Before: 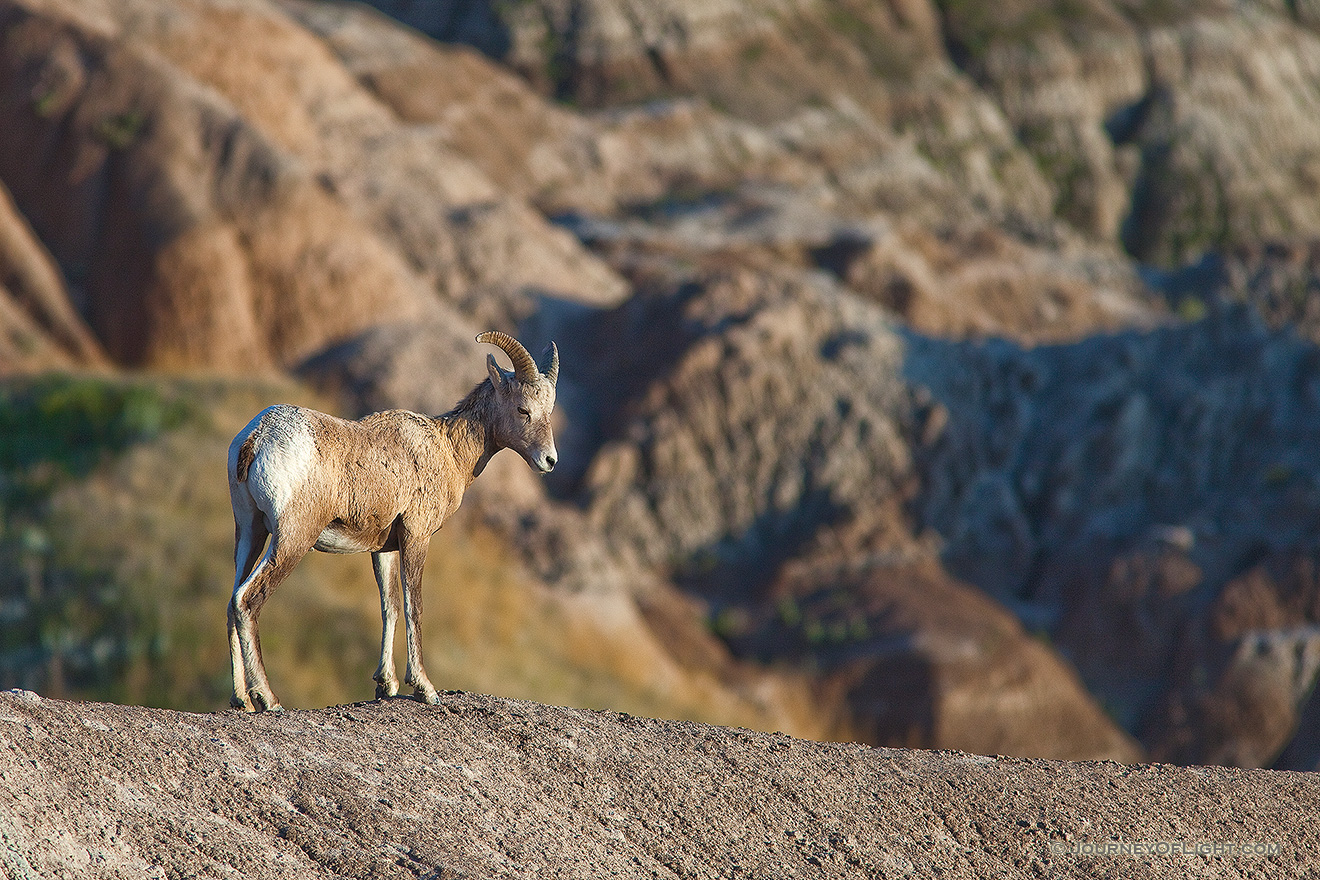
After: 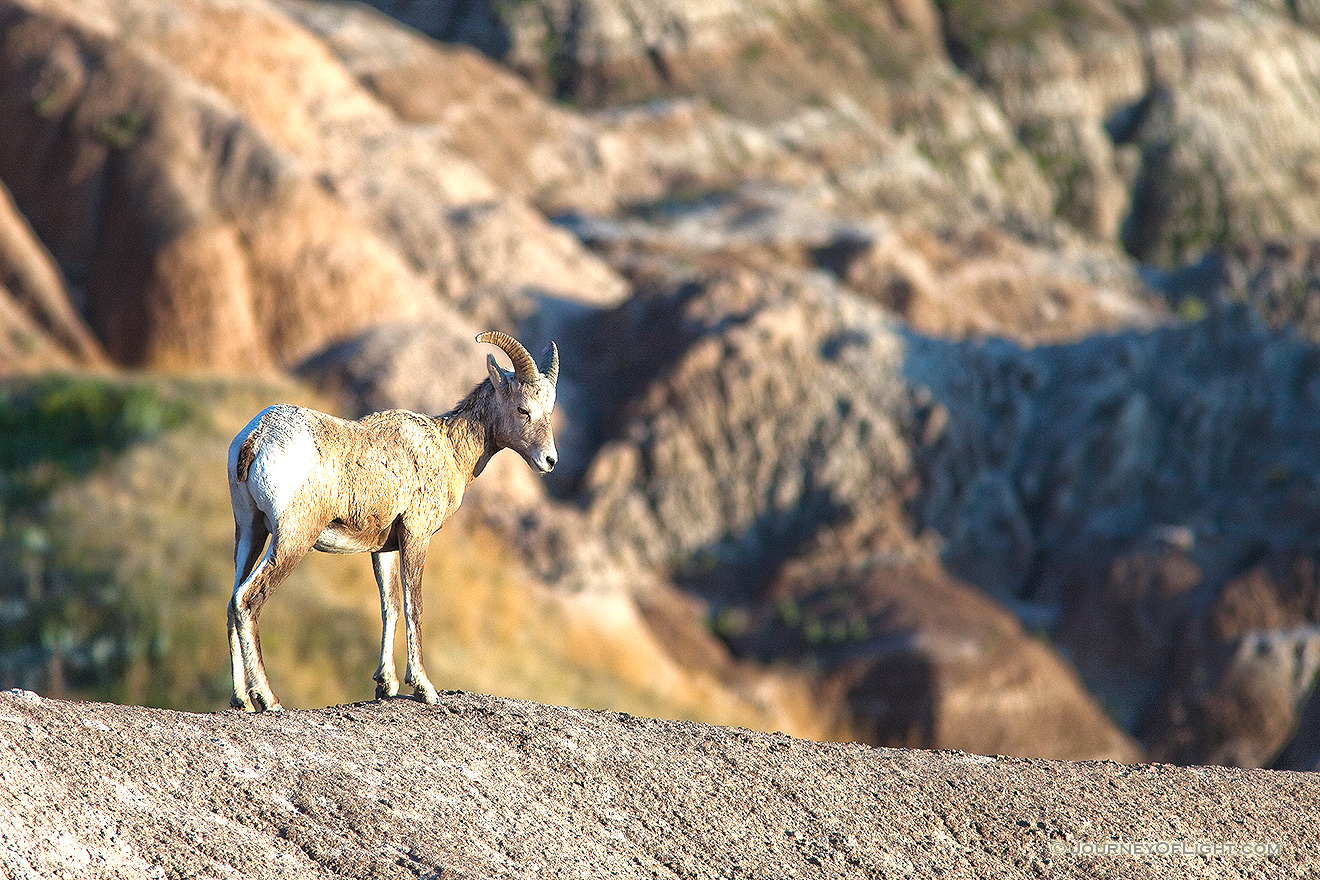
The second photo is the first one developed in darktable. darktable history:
color correction: highlights b* -0.008, saturation 0.994
tone equalizer: -8 EV -1.07 EV, -7 EV -1.04 EV, -6 EV -0.896 EV, -5 EV -0.569 EV, -3 EV 0.587 EV, -2 EV 0.882 EV, -1 EV 1 EV, +0 EV 1.08 EV
